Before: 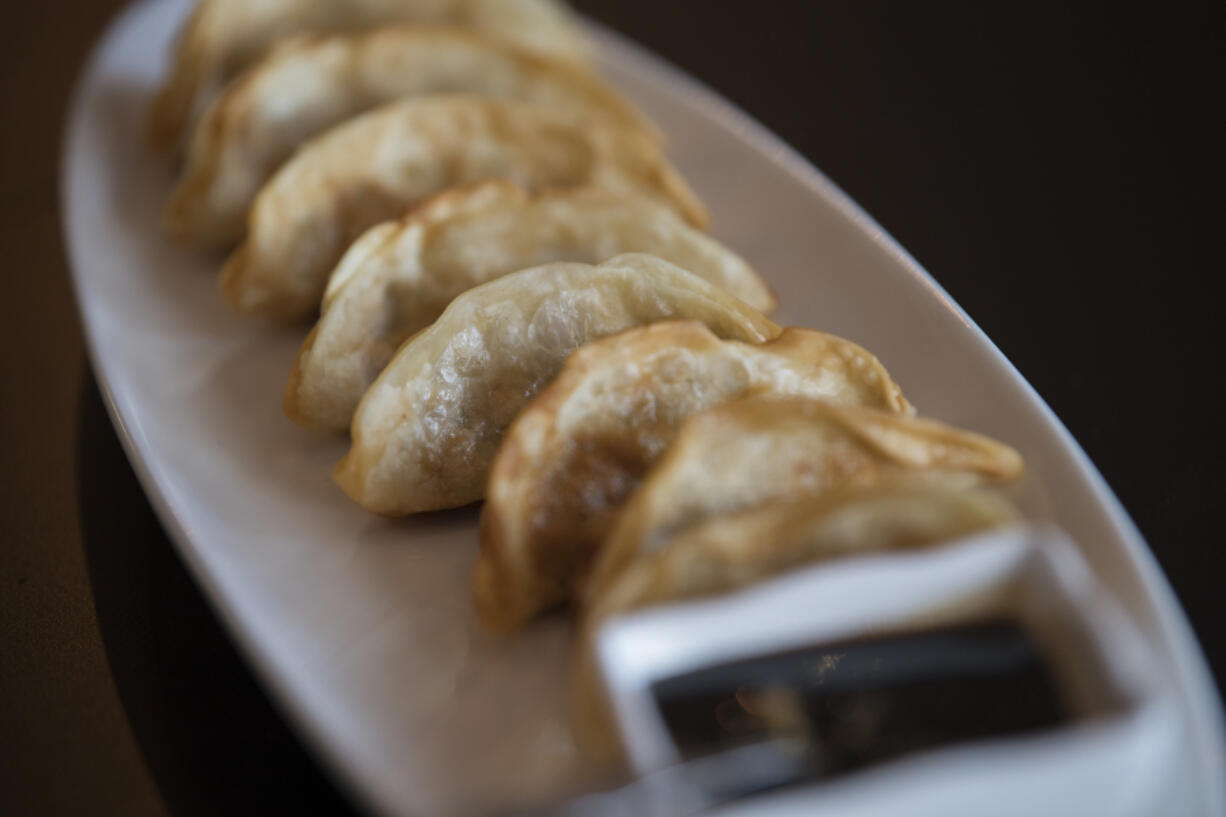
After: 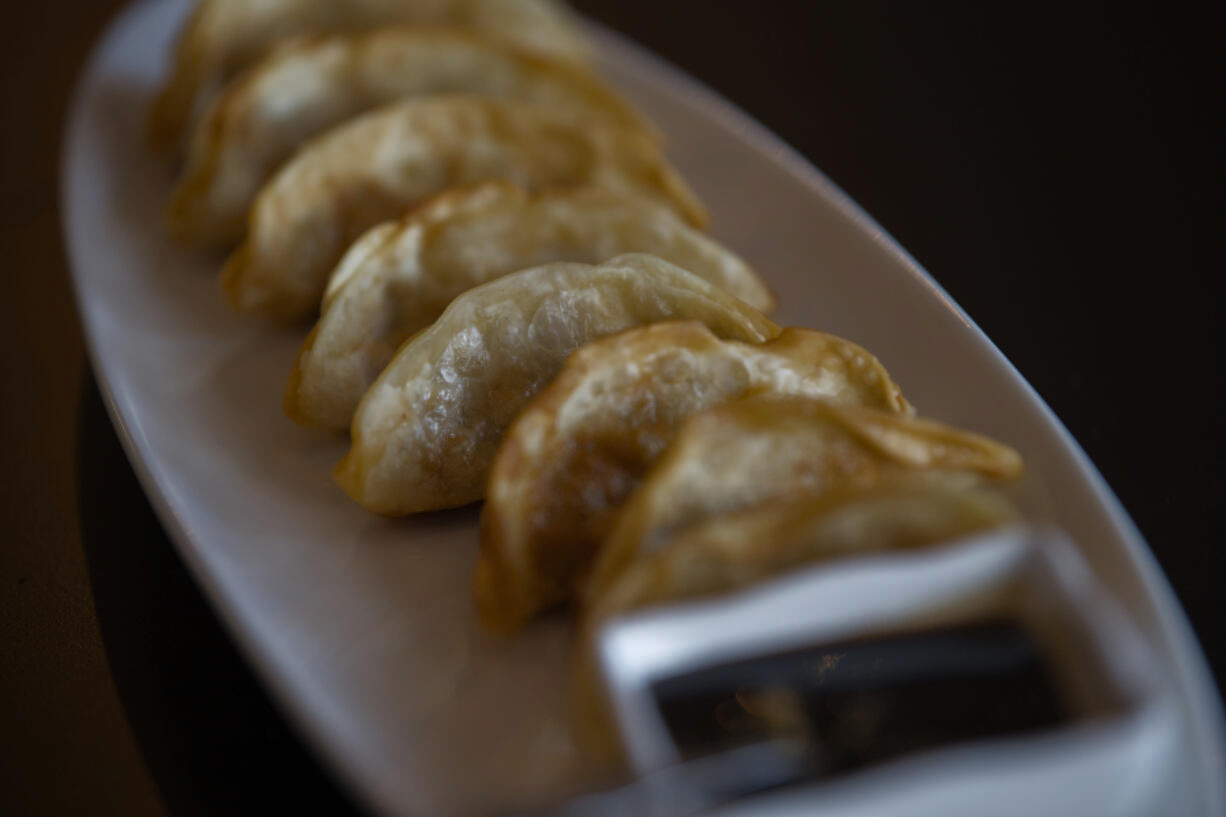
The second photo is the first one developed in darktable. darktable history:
white balance: emerald 1
rgb curve: curves: ch0 [(0, 0) (0.415, 0.237) (1, 1)]
color balance rgb: perceptual saturation grading › global saturation 20%, global vibrance 20%
tone equalizer: on, module defaults
